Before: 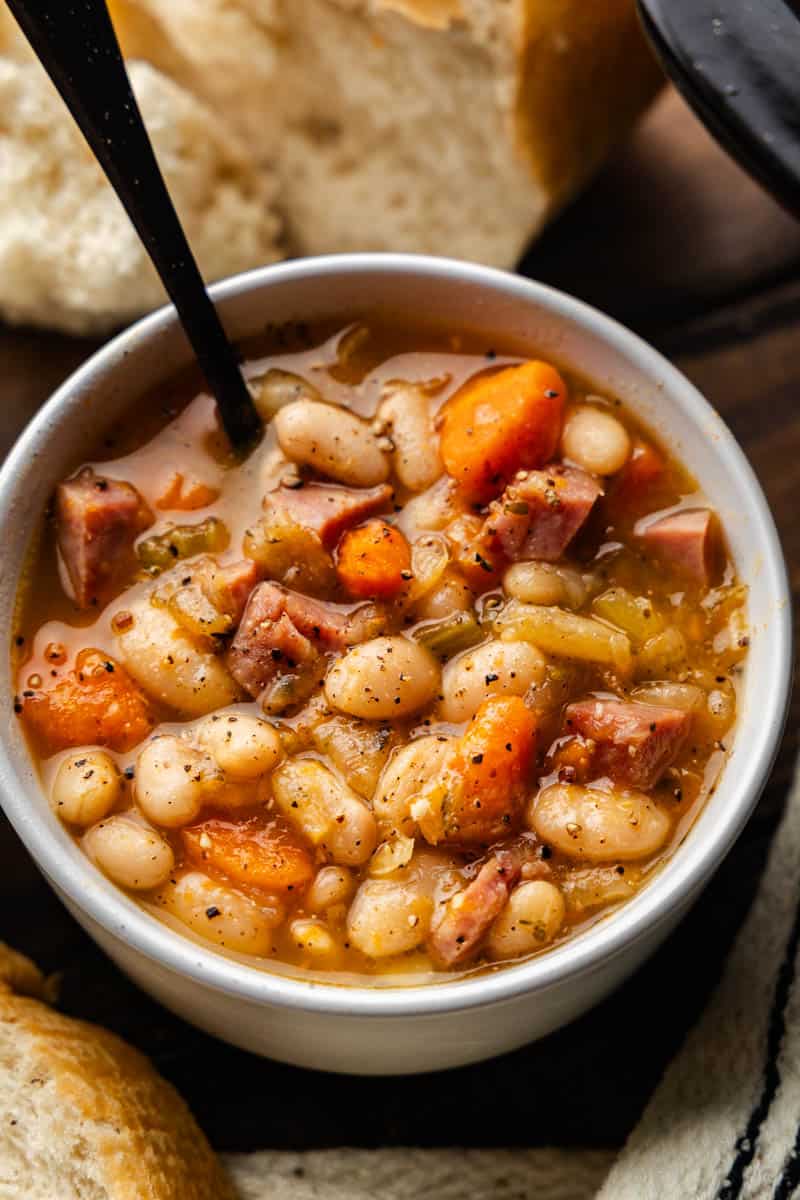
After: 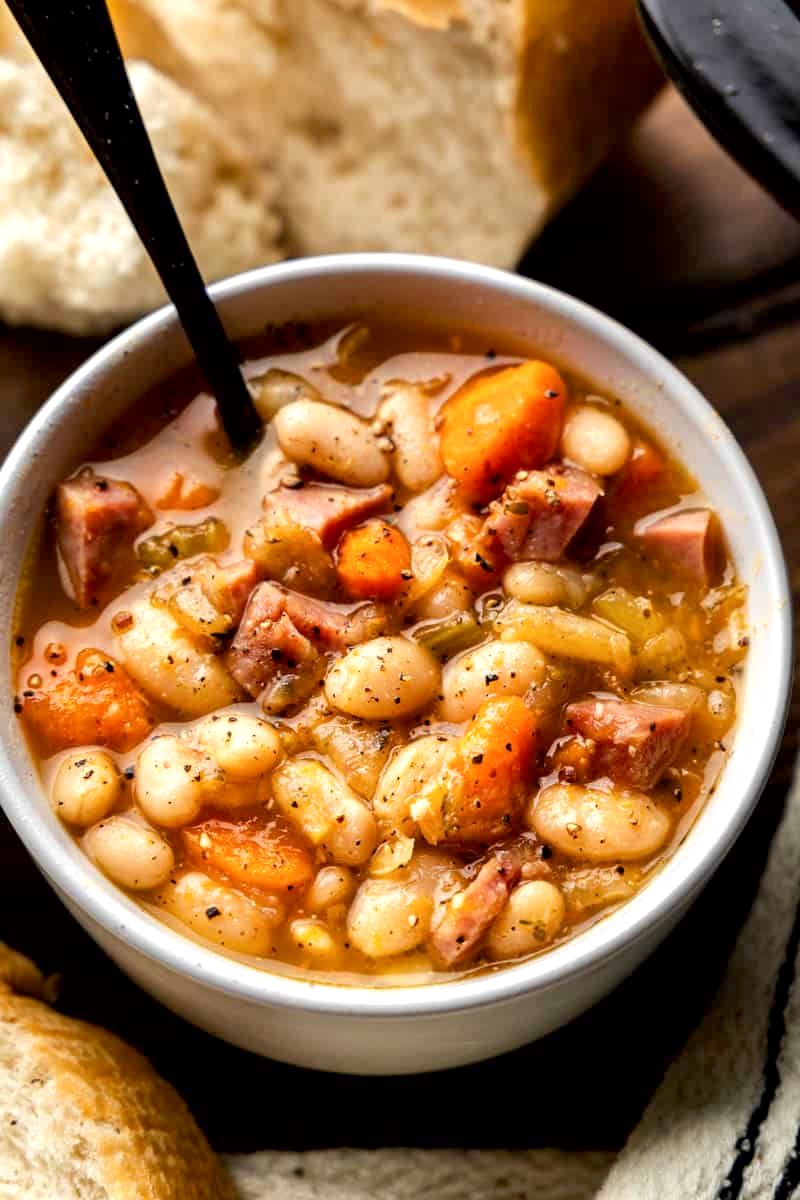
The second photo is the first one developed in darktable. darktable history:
exposure: black level correction 0.005, exposure 0.417 EV, compensate highlight preservation false
contrast brightness saturation: saturation -0.05
